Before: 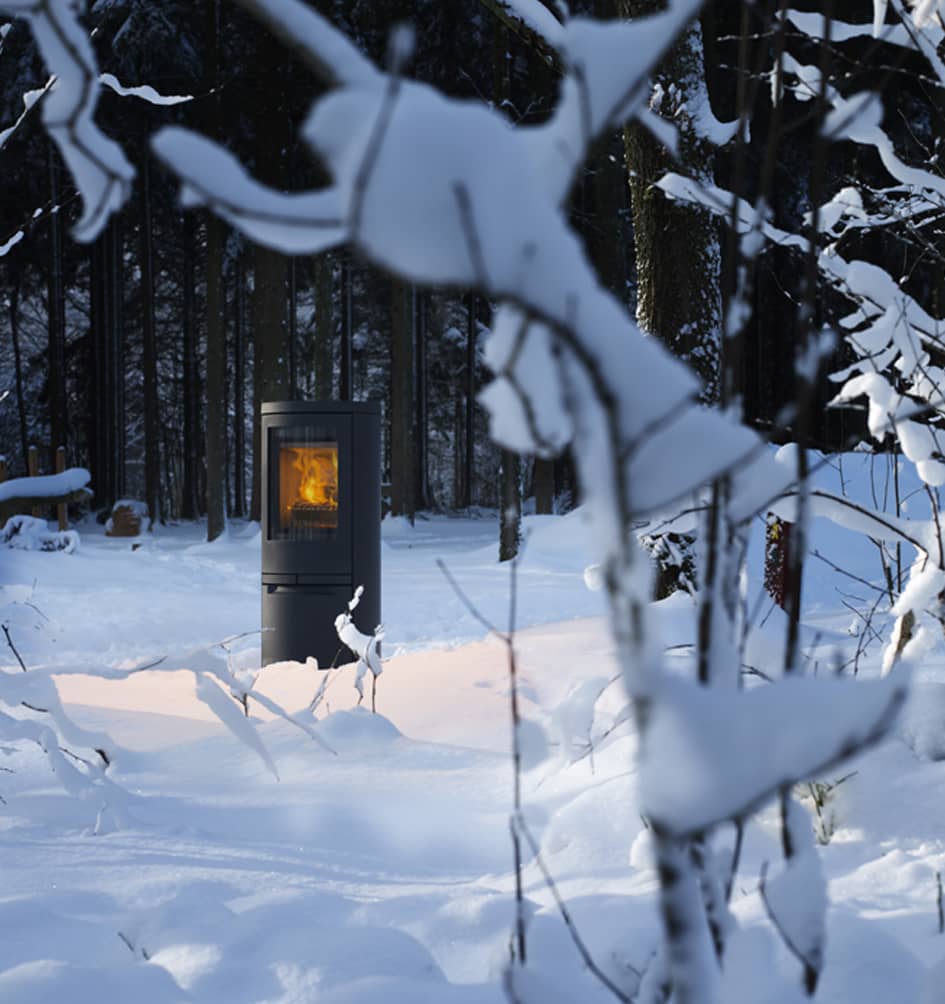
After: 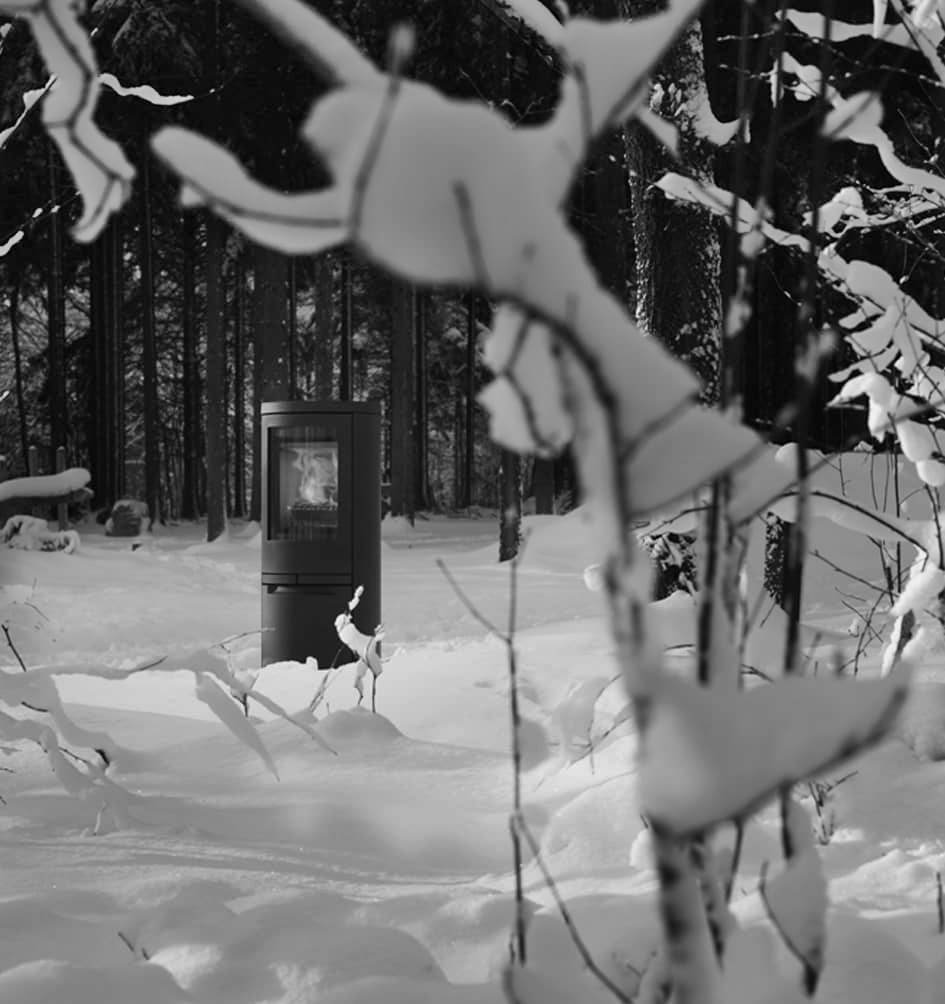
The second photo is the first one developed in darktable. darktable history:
monochrome: a -71.75, b 75.82
shadows and highlights: white point adjustment 1, soften with gaussian
